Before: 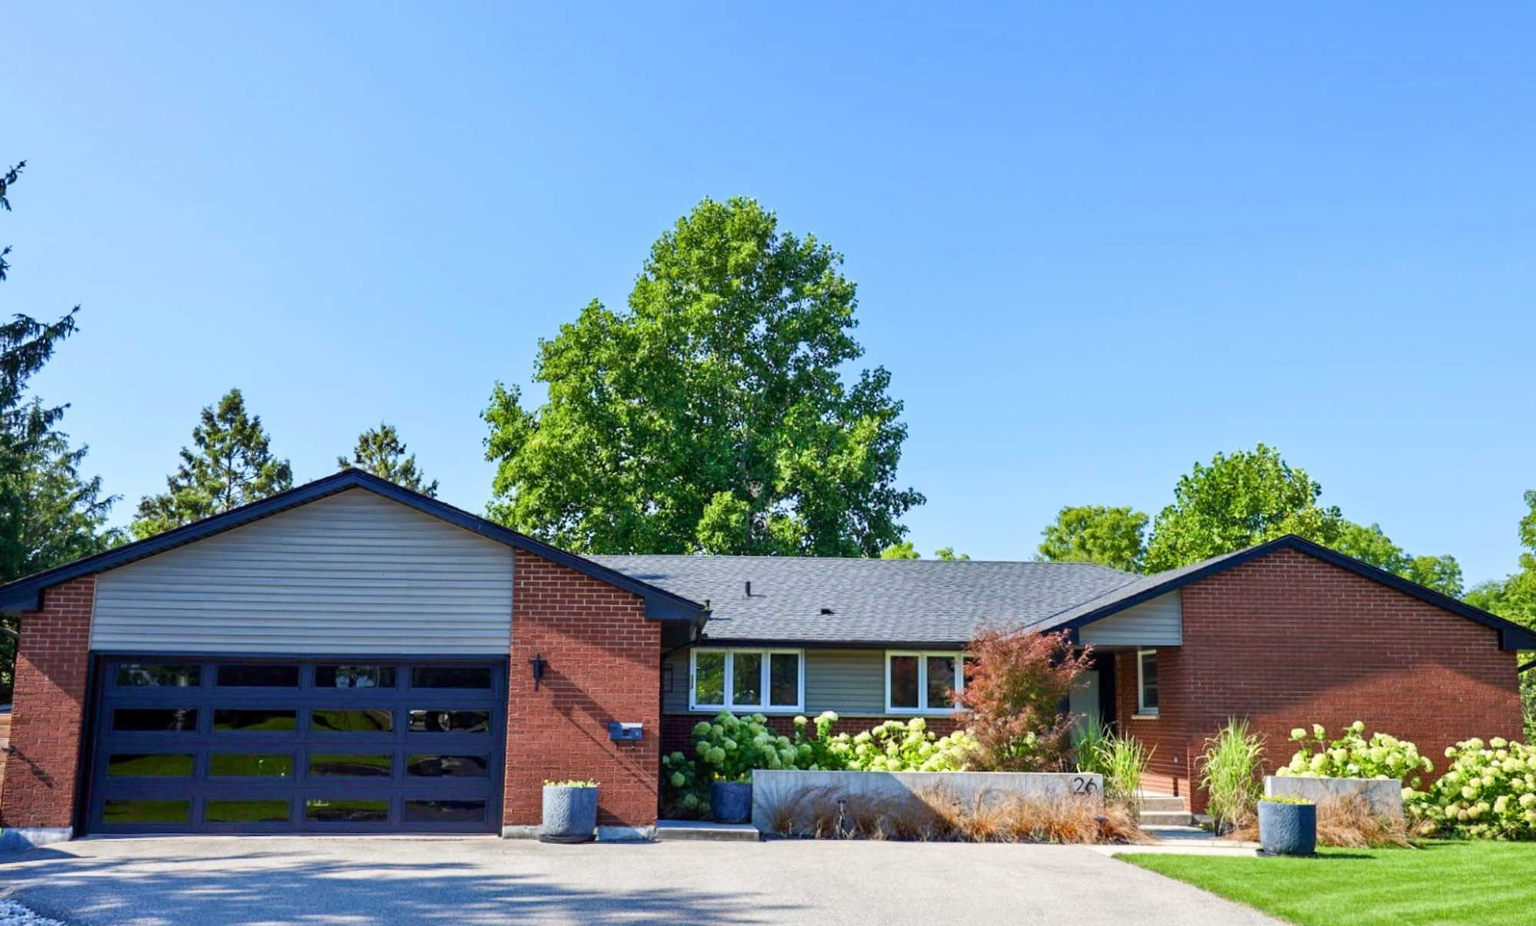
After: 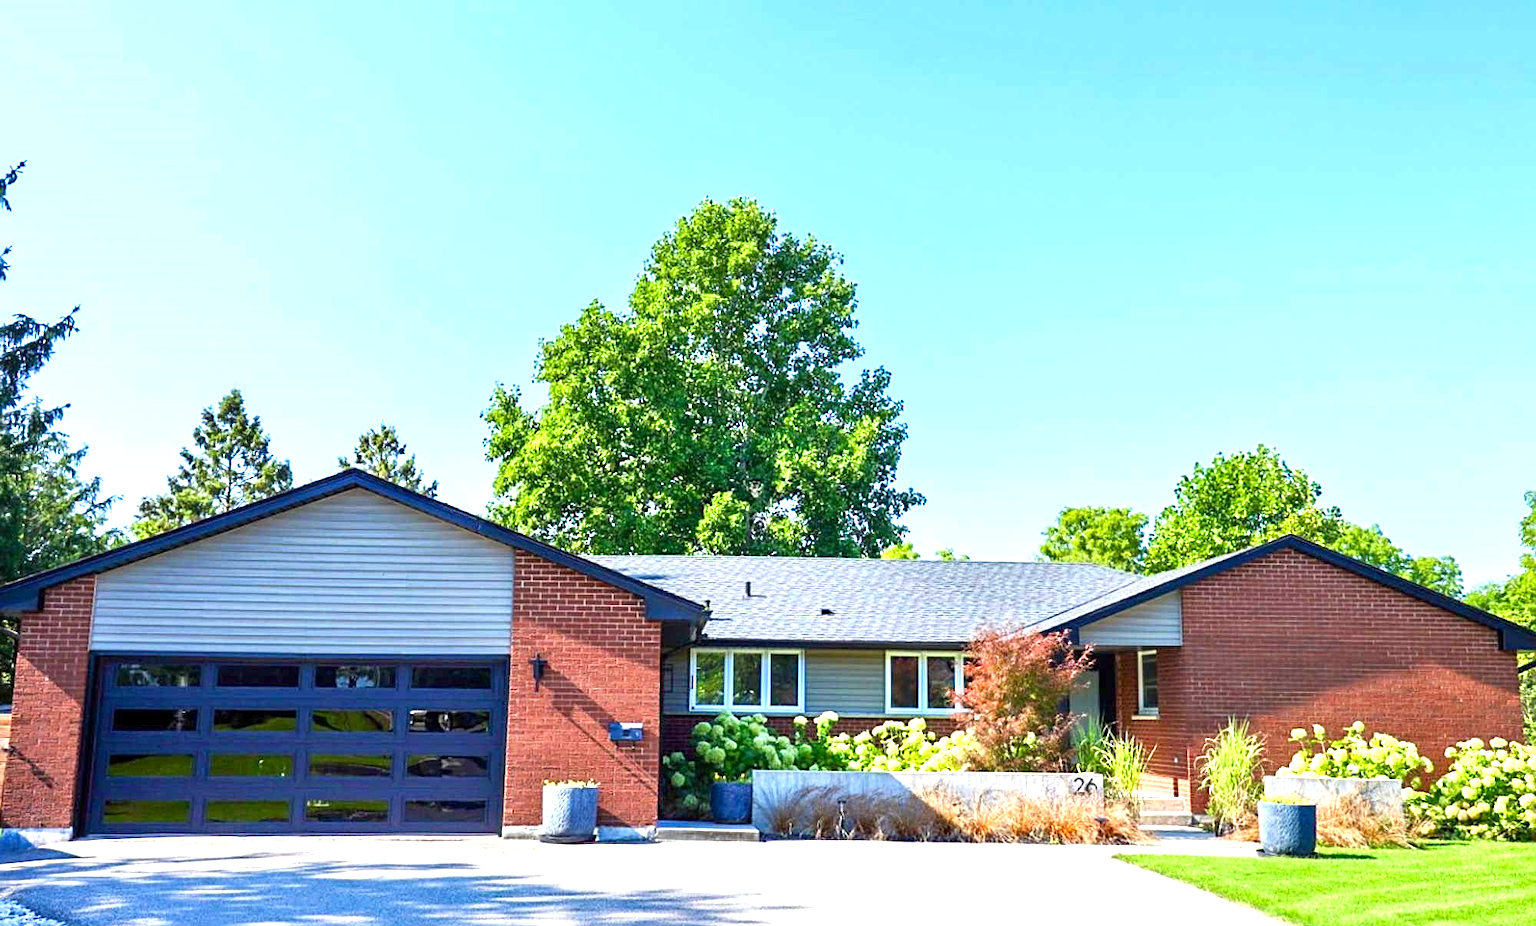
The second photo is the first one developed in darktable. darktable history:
exposure: exposure 1 EV, compensate highlight preservation false
color correction: saturation 1.11
sharpen: on, module defaults
